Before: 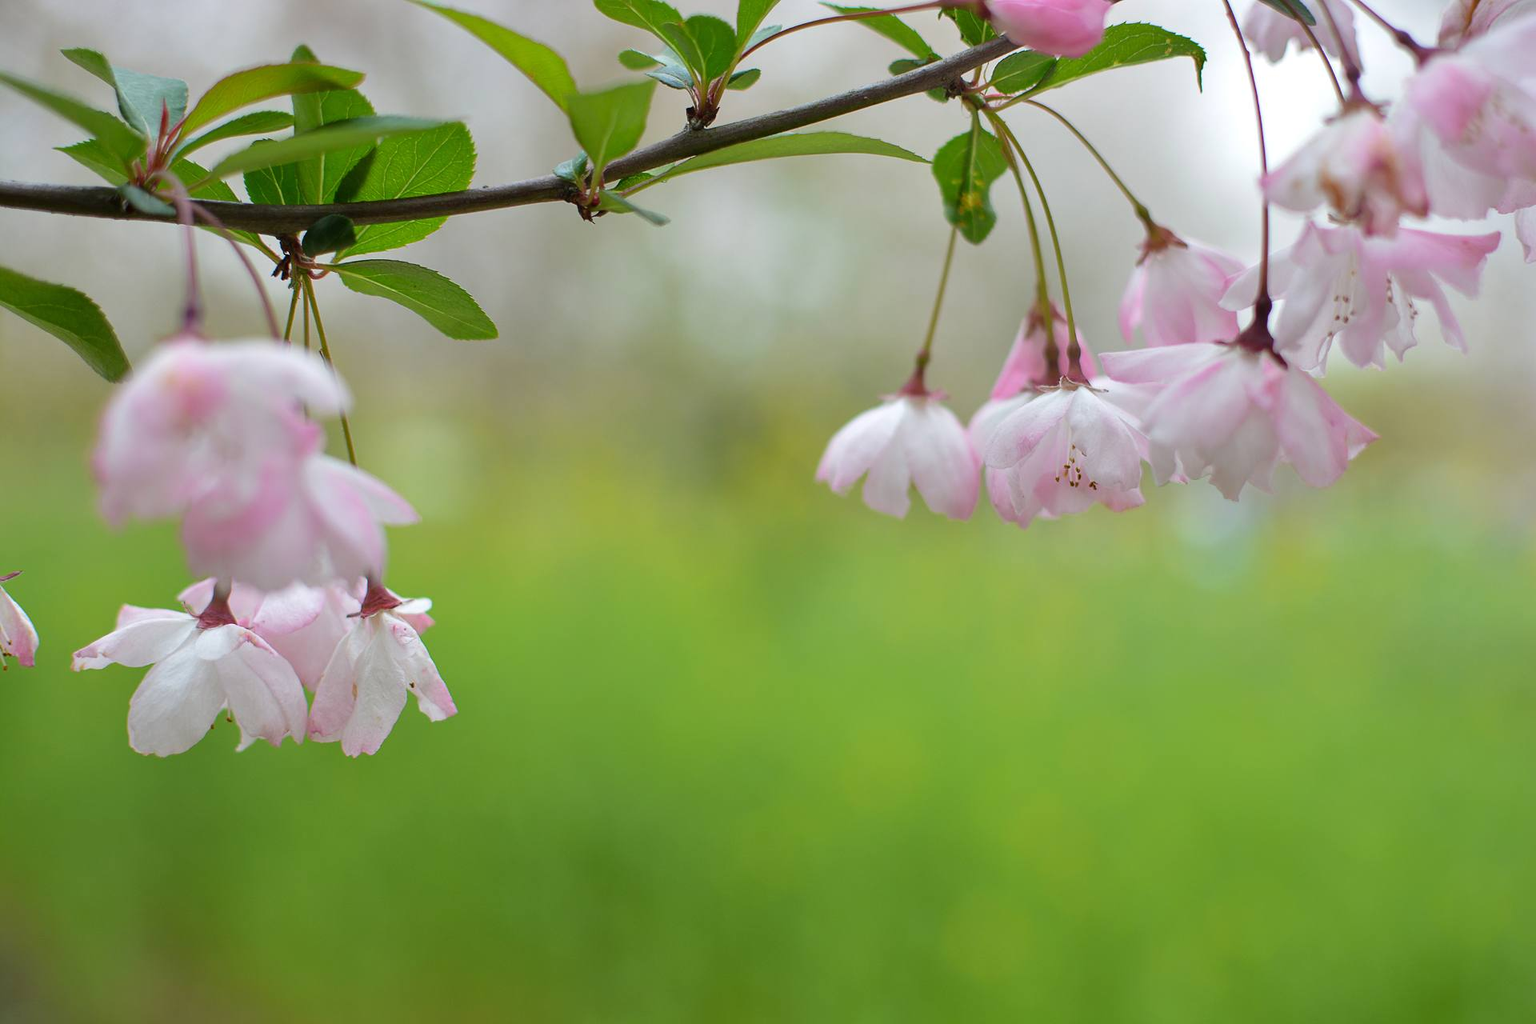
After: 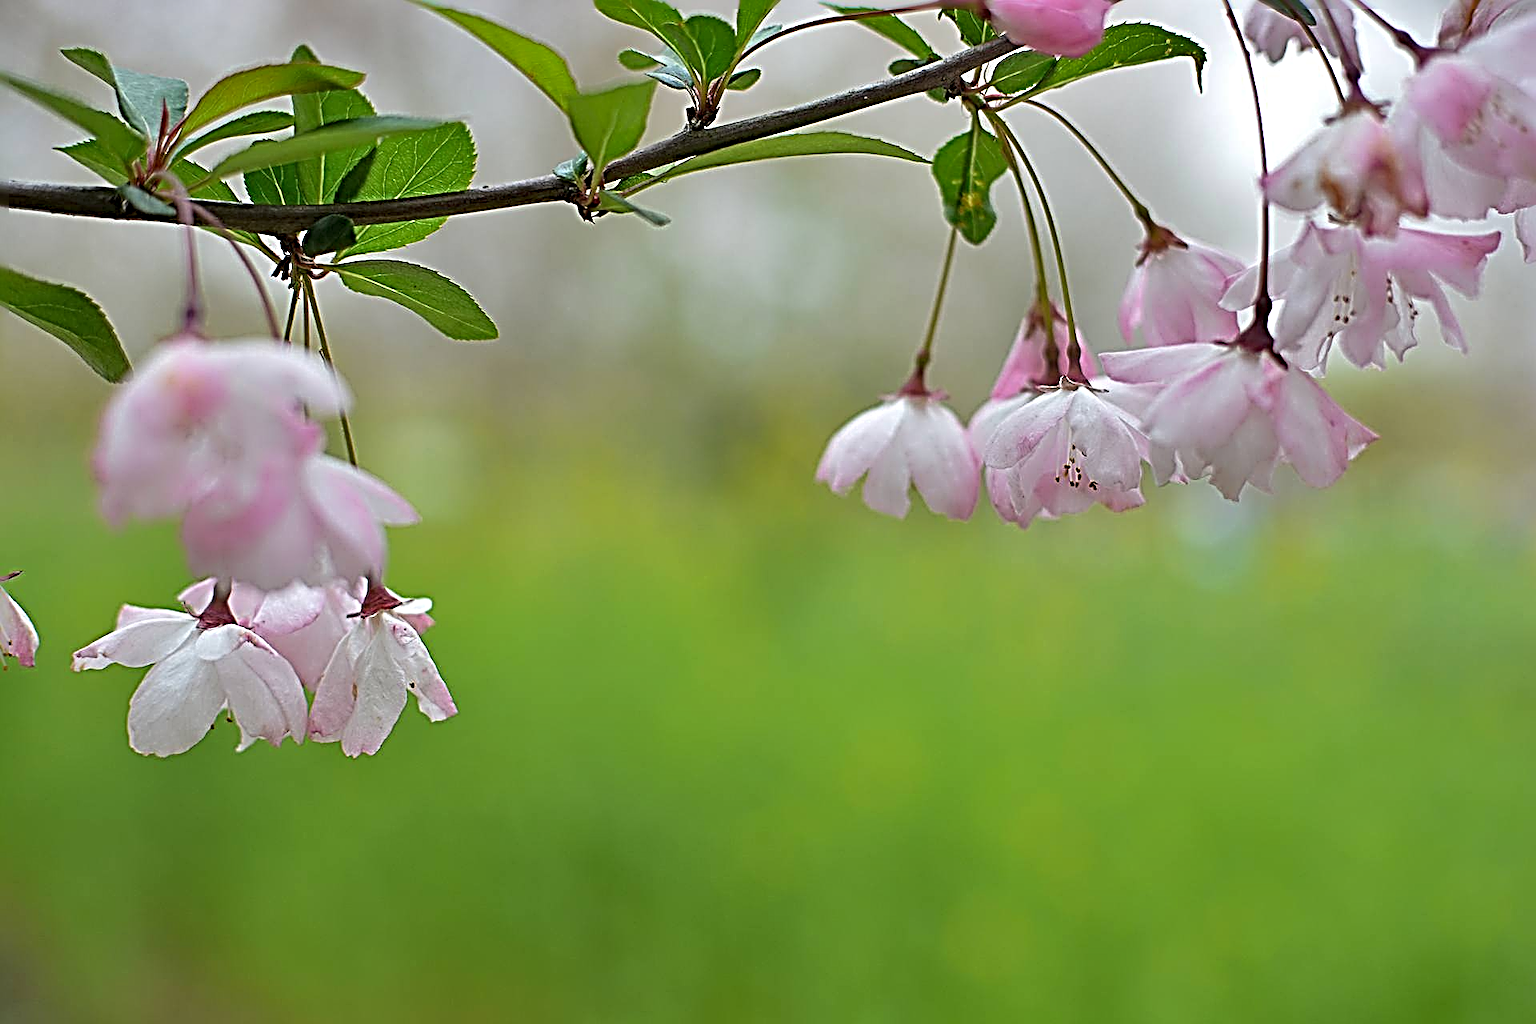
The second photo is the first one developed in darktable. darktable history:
sharpen: radius 4.041, amount 1.982
shadows and highlights: highlights color adjustment 74%, soften with gaussian
